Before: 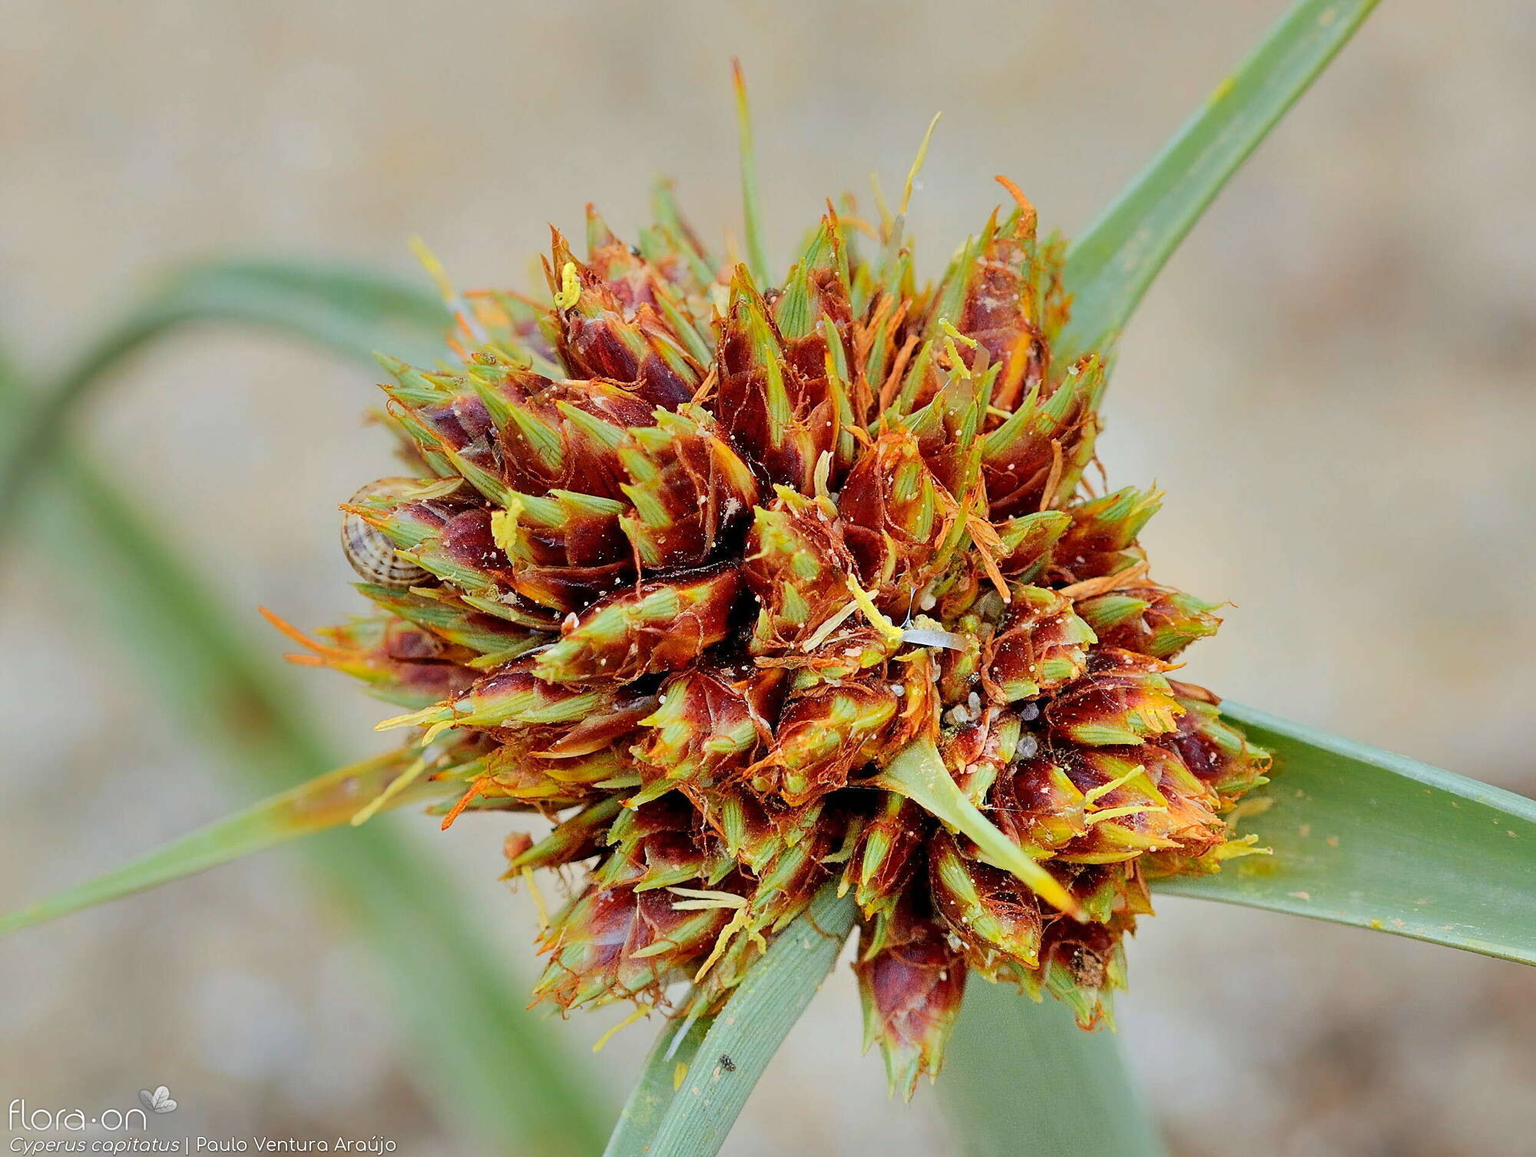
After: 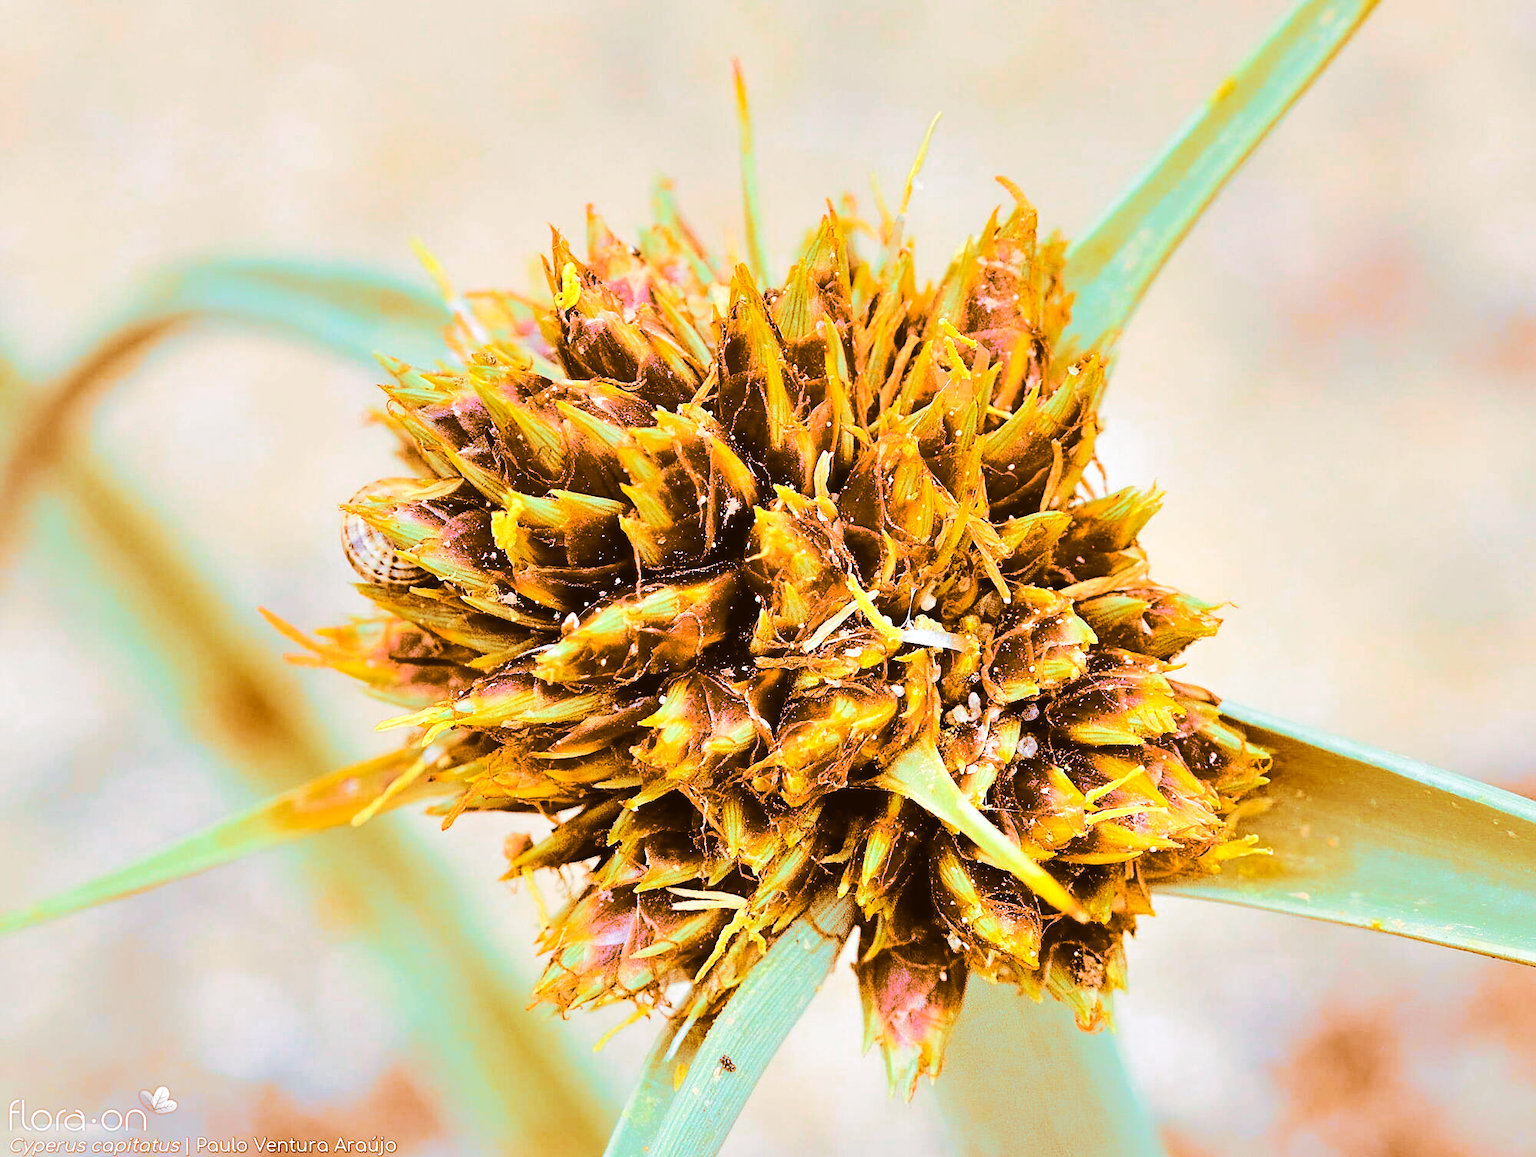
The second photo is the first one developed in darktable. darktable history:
split-toning: shadows › hue 26°, shadows › saturation 0.92, highlights › hue 40°, highlights › saturation 0.92, balance -63, compress 0%
rgb curve: curves: ch0 [(0, 0) (0.284, 0.292) (0.505, 0.644) (1, 1)], compensate middle gray true
color balance rgb: global offset › luminance 0.71%, perceptual saturation grading › global saturation -11.5%, perceptual brilliance grading › highlights 17.77%, perceptual brilliance grading › mid-tones 31.71%, perceptual brilliance grading › shadows -31.01%, global vibrance 50%
color calibration: illuminant as shot in camera, x 0.358, y 0.373, temperature 4628.91 K
